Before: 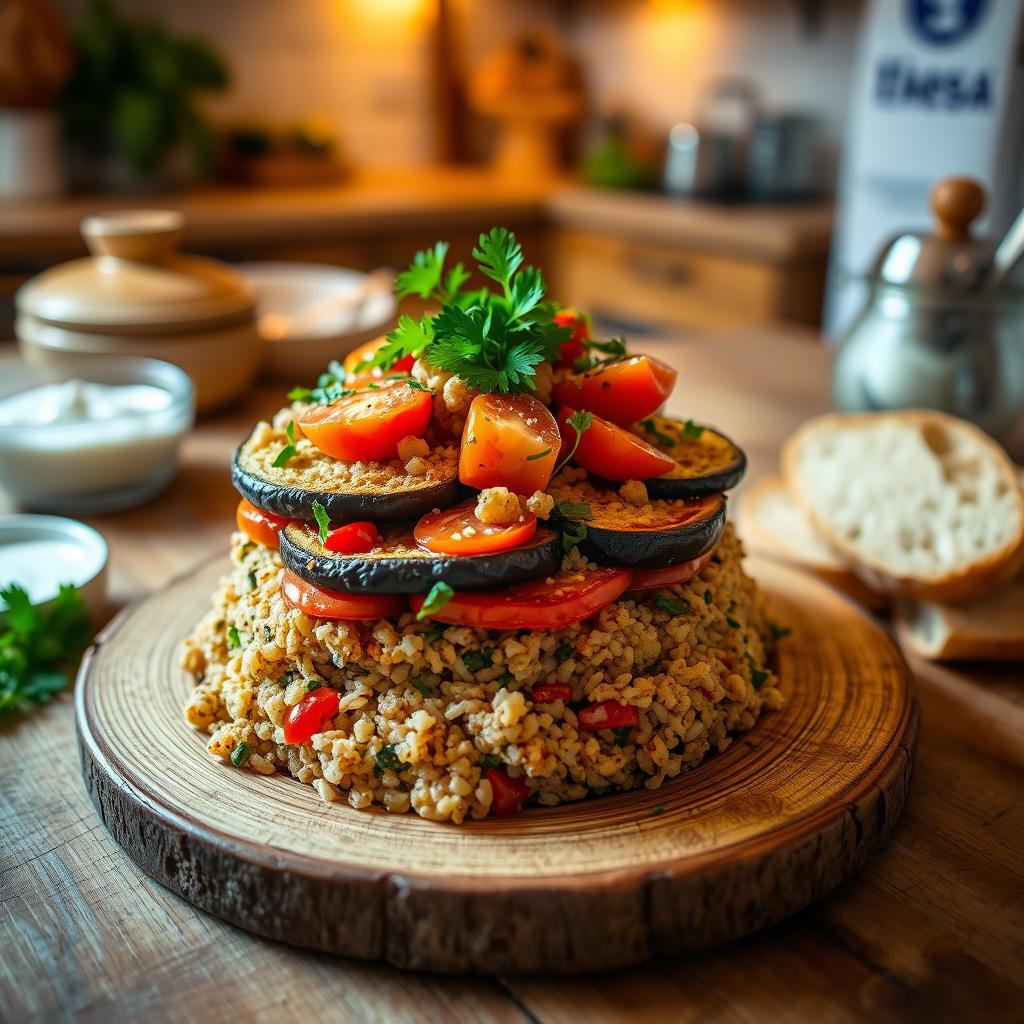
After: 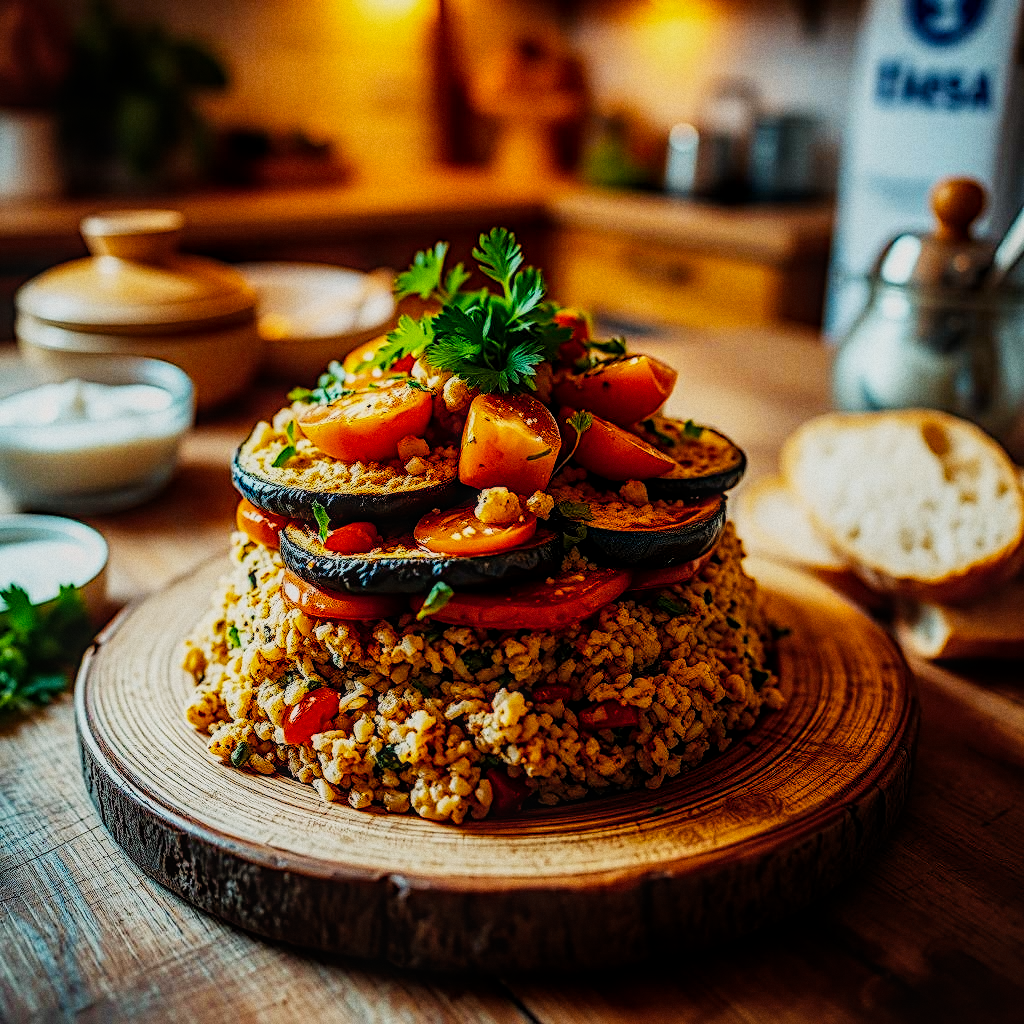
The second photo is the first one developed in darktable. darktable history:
diffuse or sharpen "_builtin_sharpen demosaicing | AA filter": edge sensitivity 1, 1st order anisotropy 100%, 2nd order anisotropy 100%, 3rd order anisotropy 100%, 4th order anisotropy 100%, 1st order speed -25%, 2nd order speed -25%, 3rd order speed -25%, 4th order speed -25%
diffuse or sharpen "bloom 10%": radius span 32, 1st order speed 50%, 2nd order speed 50%, 3rd order speed 50%, 4th order speed 50% | blend: blend mode normal, opacity 10%; mask: uniform (no mask)
grain "film": coarseness 0.09 ISO
color balance rgb: shadows lift › chroma 2%, shadows lift › hue 50°, power › hue 60°, highlights gain › chroma 1%, highlights gain › hue 60°, global offset › luminance 0.25%, global vibrance 30%
sigmoid: contrast 1.8, skew -0.2, preserve hue 0%, red attenuation 0.1, red rotation 0.035, green attenuation 0.1, green rotation -0.017, blue attenuation 0.15, blue rotation -0.052, base primaries Rec2020
color equalizer: saturation › orange 1.04, saturation › green 0.92, saturation › blue 1.05, hue › red 2.4, hue › yellow -4.8, hue › green 2.4, brightness › red 0.927, brightness › orange 1.04, brightness › yellow 1.04, brightness › green 0.9, brightness › cyan 0.953, brightness › blue 0.92, brightness › lavender 0.98, brightness › magenta 0.98 | blend: blend mode normal, opacity 100%; mask: uniform (no mask)
rgb primaries: red hue 0.035, red purity 1.1, green hue 0.017, blue hue -0.087, blue purity 1.1
local contrast: on, module defaults
contrast equalizer: y [[0.5, 0.486, 0.447, 0.446, 0.489, 0.5], [0.5 ×6], [0.5 ×6], [0 ×6], [0 ×6]]
